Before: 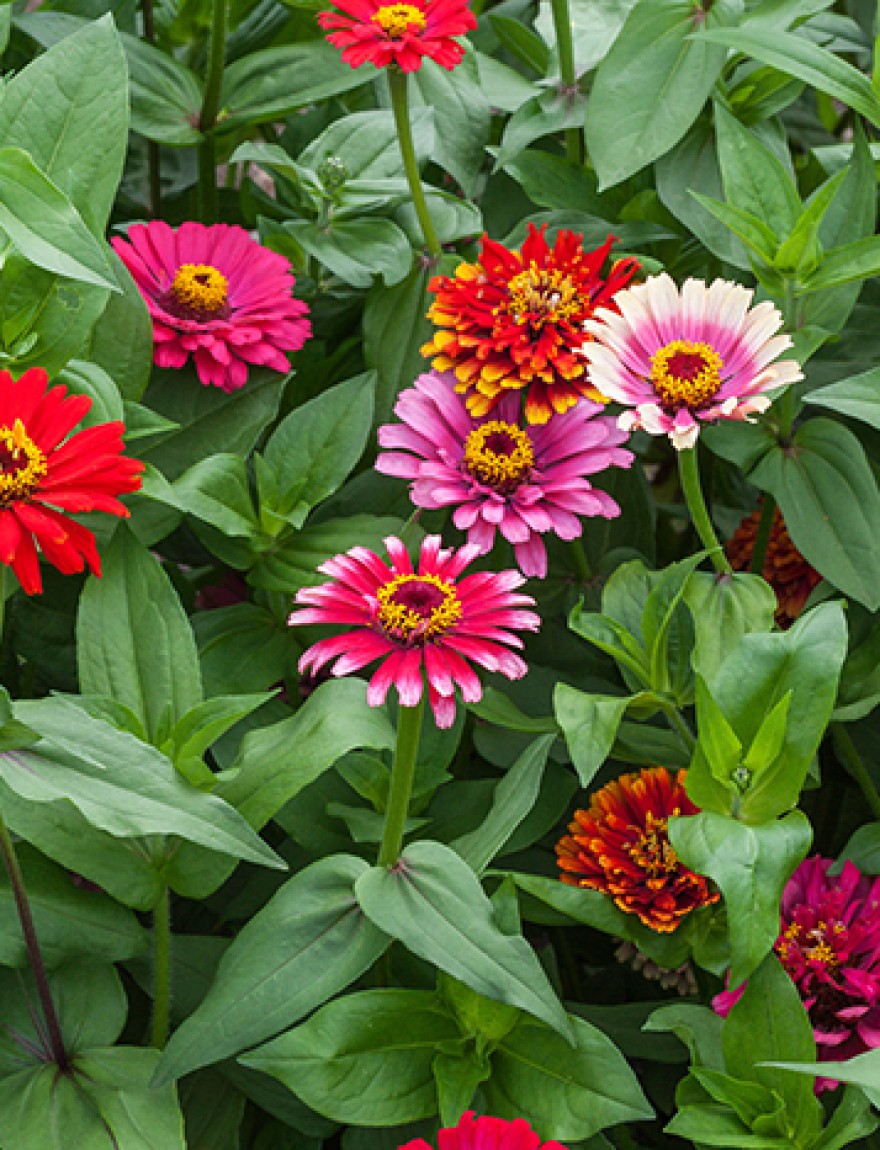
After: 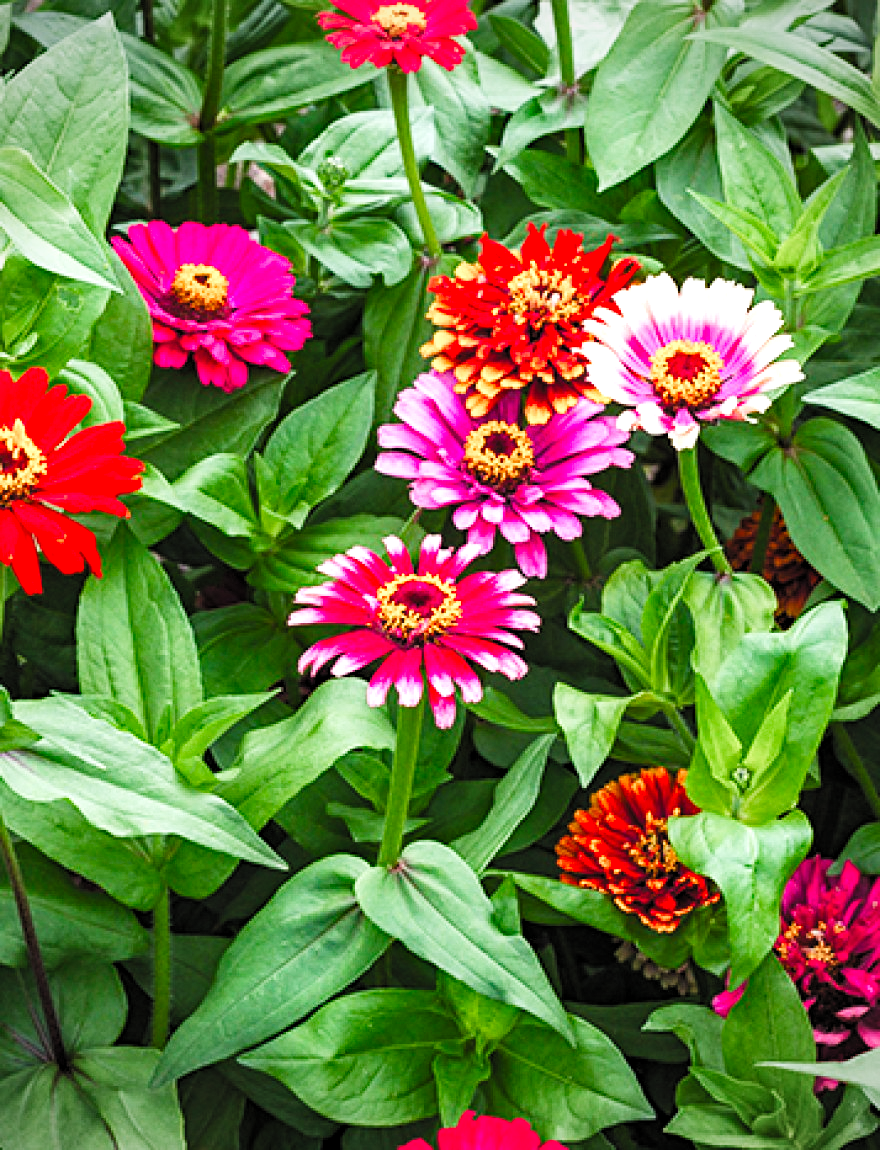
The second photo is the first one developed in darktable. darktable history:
filmic: grey point source 18, black point source -8.65, white point source 2.45, grey point target 18, white point target 100, output power 2.2, latitude stops 2, contrast 1.5, saturation 100, global saturation 100
vignetting: fall-off radius 60.92%
local contrast: highlights 100%, shadows 100%, detail 120%, midtone range 0.2
vibrance: on, module defaults
haze removal: strength 0.29, distance 0.25, compatibility mode true, adaptive false
exposure: black level correction -0.002, exposure 0.54 EV, compensate highlight preservation false
contrast brightness saturation: contrast 0.2, brightness 0.16, saturation 0.22
